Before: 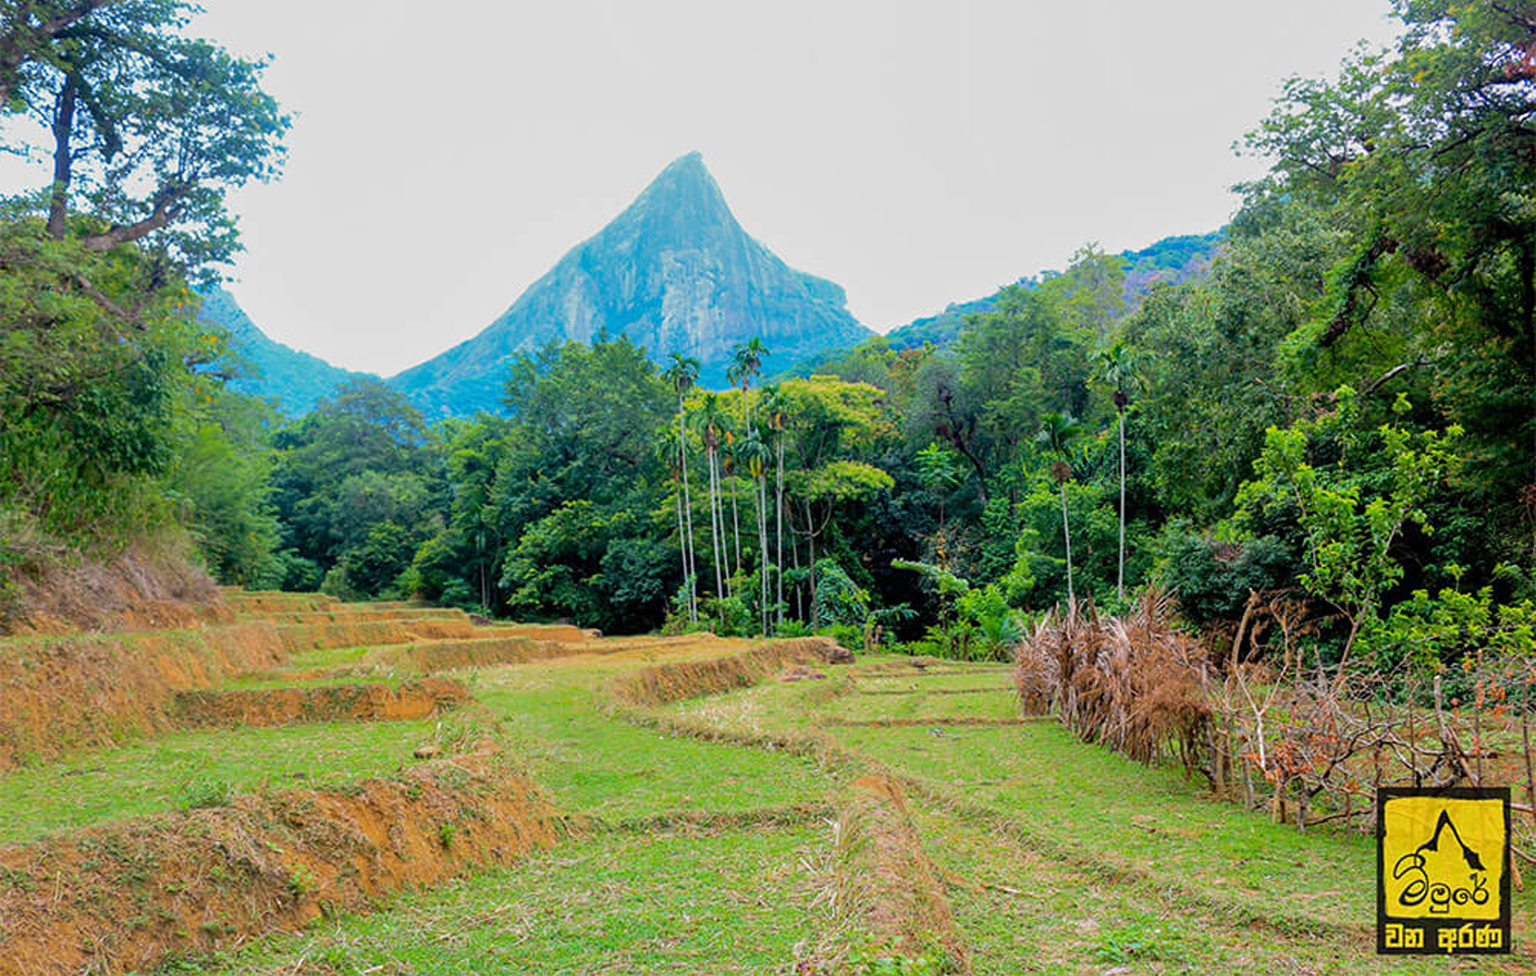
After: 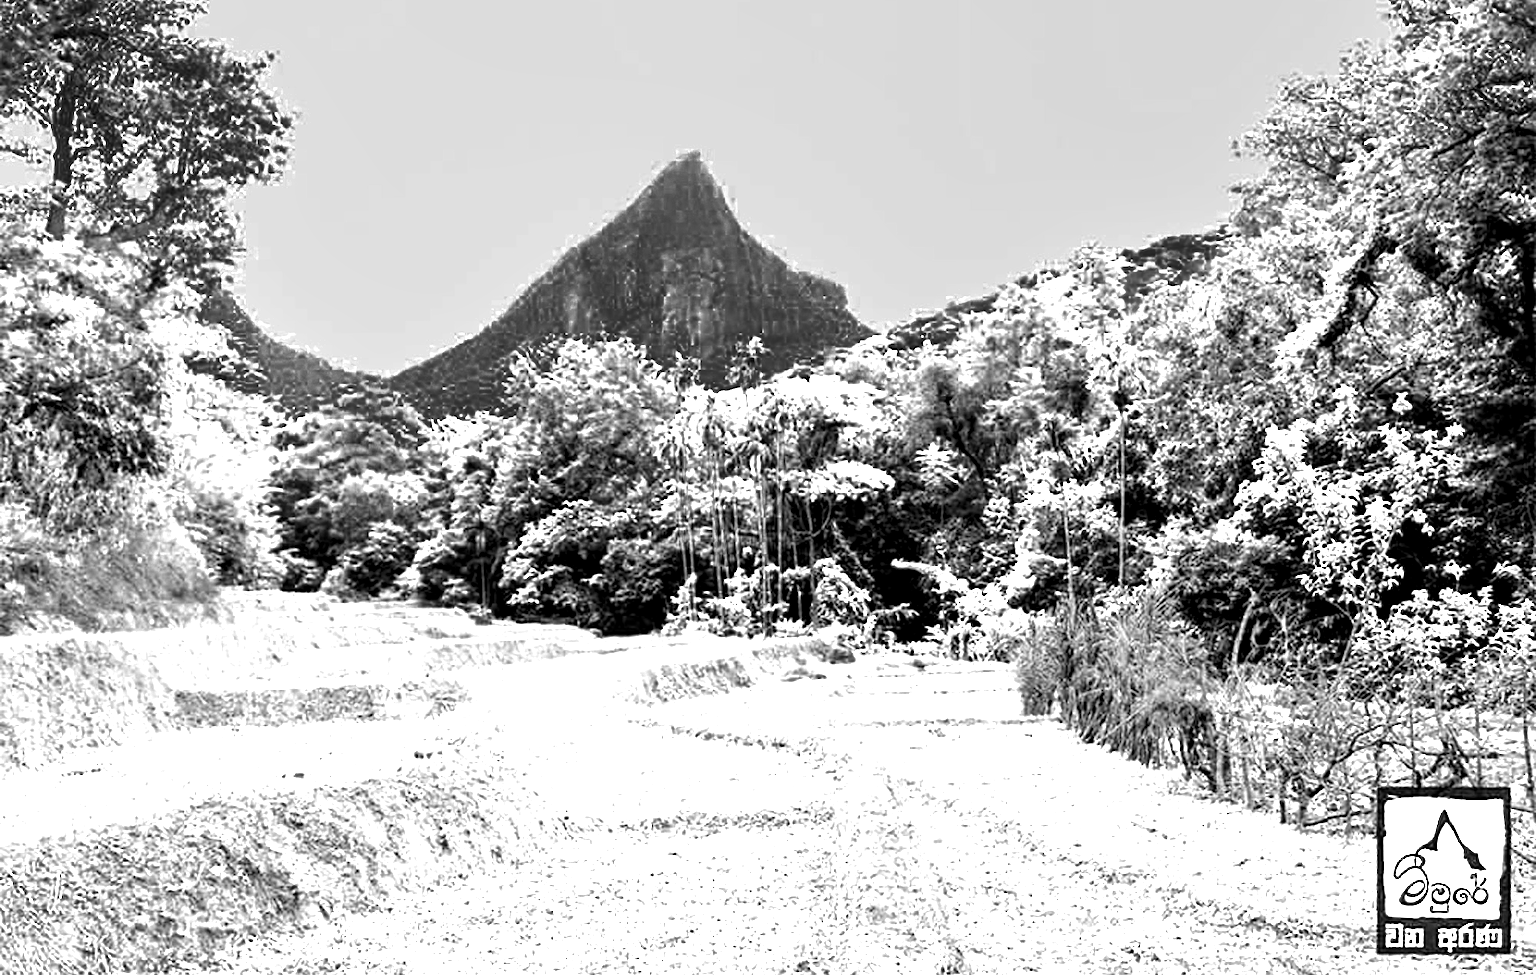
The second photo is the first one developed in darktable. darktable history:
local contrast: detail 130%
color balance rgb: linear chroma grading › global chroma 15%, perceptual saturation grading › global saturation 30%
color zones: curves: ch0 [(0, 0.554) (0.146, 0.662) (0.293, 0.86) (0.503, 0.774) (0.637, 0.106) (0.74, 0.072) (0.866, 0.488) (0.998, 0.569)]; ch1 [(0, 0) (0.143, 0) (0.286, 0) (0.429, 0) (0.571, 0) (0.714, 0) (0.857, 0)]
